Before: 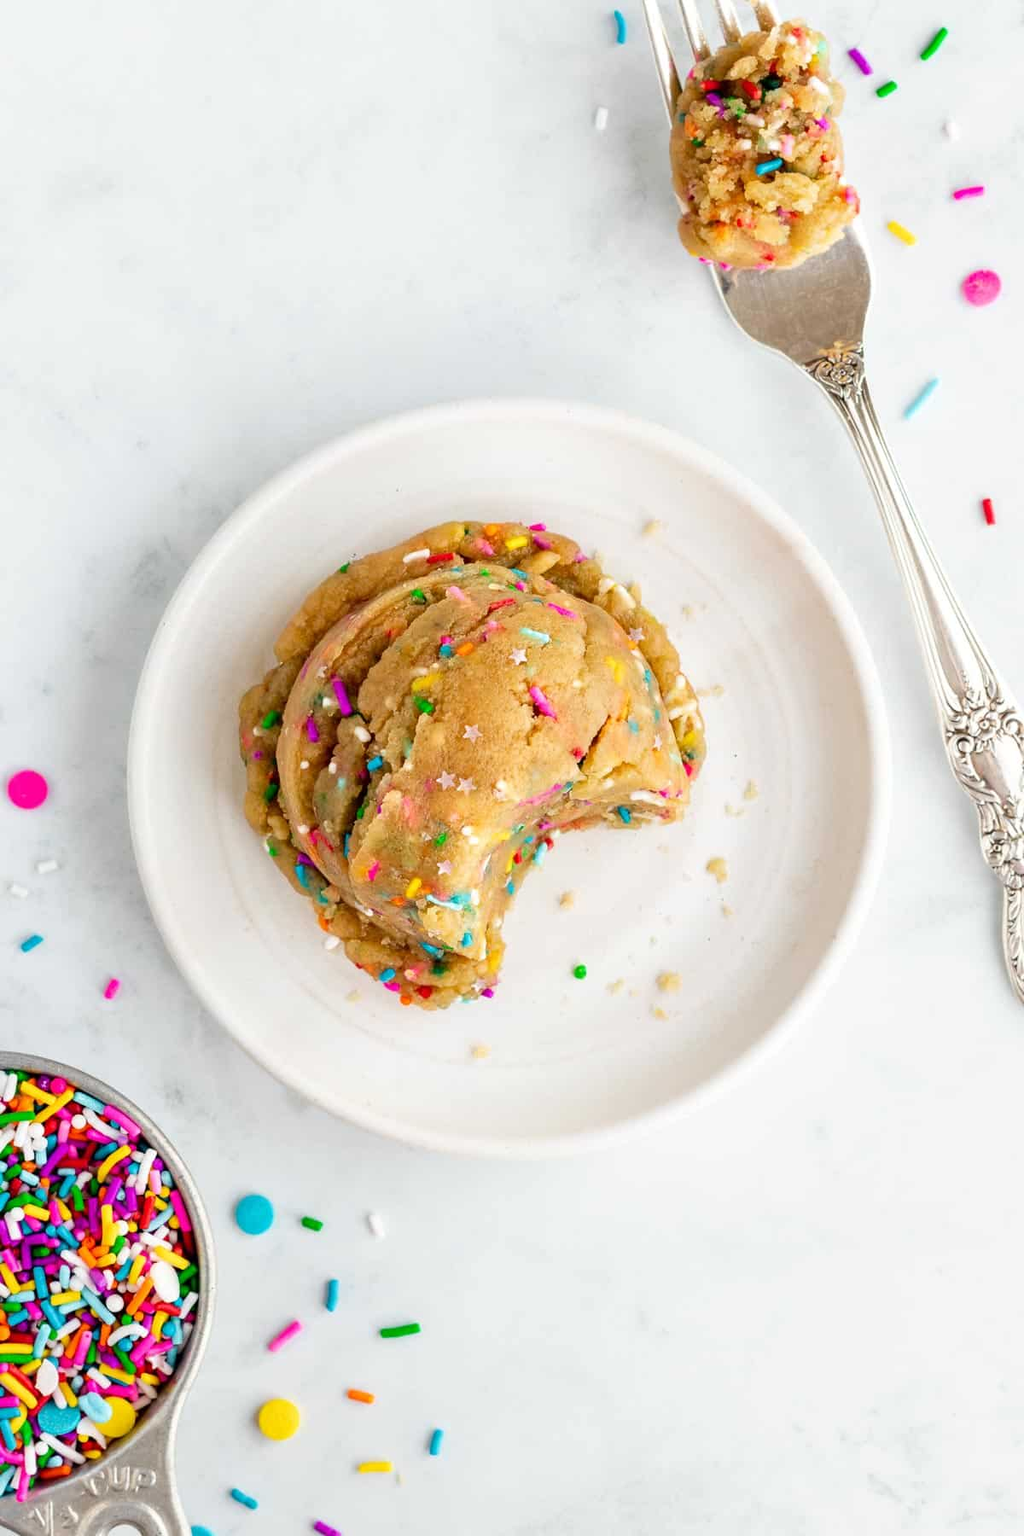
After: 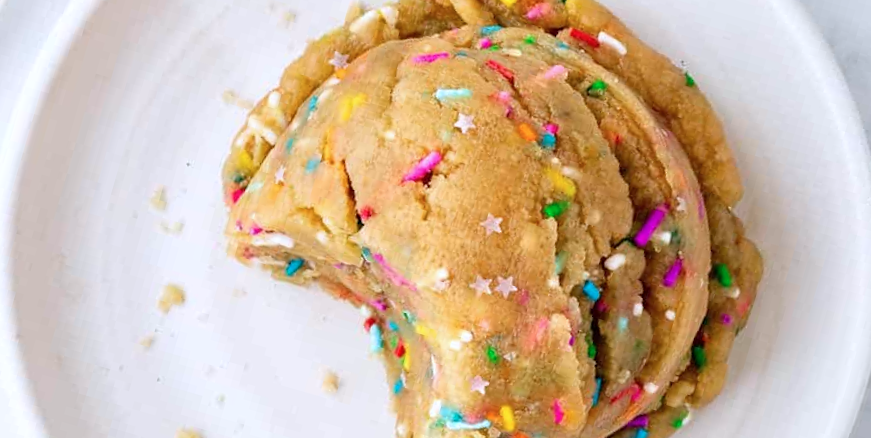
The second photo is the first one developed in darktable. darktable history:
crop and rotate: angle 16.12°, top 30.835%, bottom 35.653%
color calibration: illuminant as shot in camera, x 0.358, y 0.373, temperature 4628.91 K
